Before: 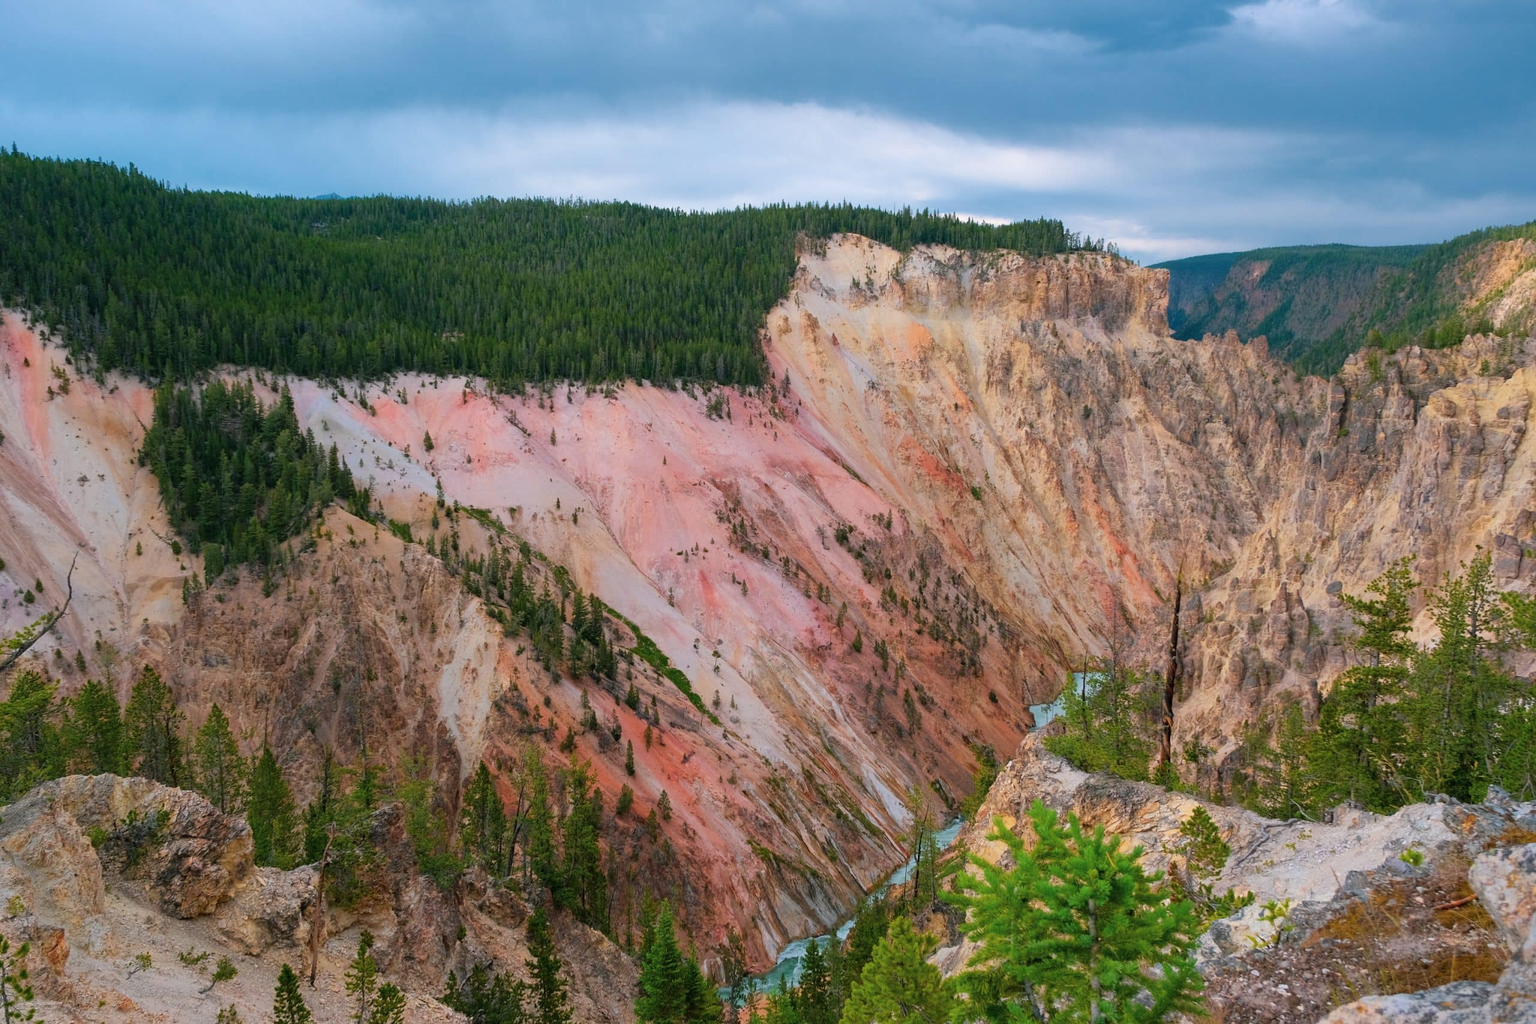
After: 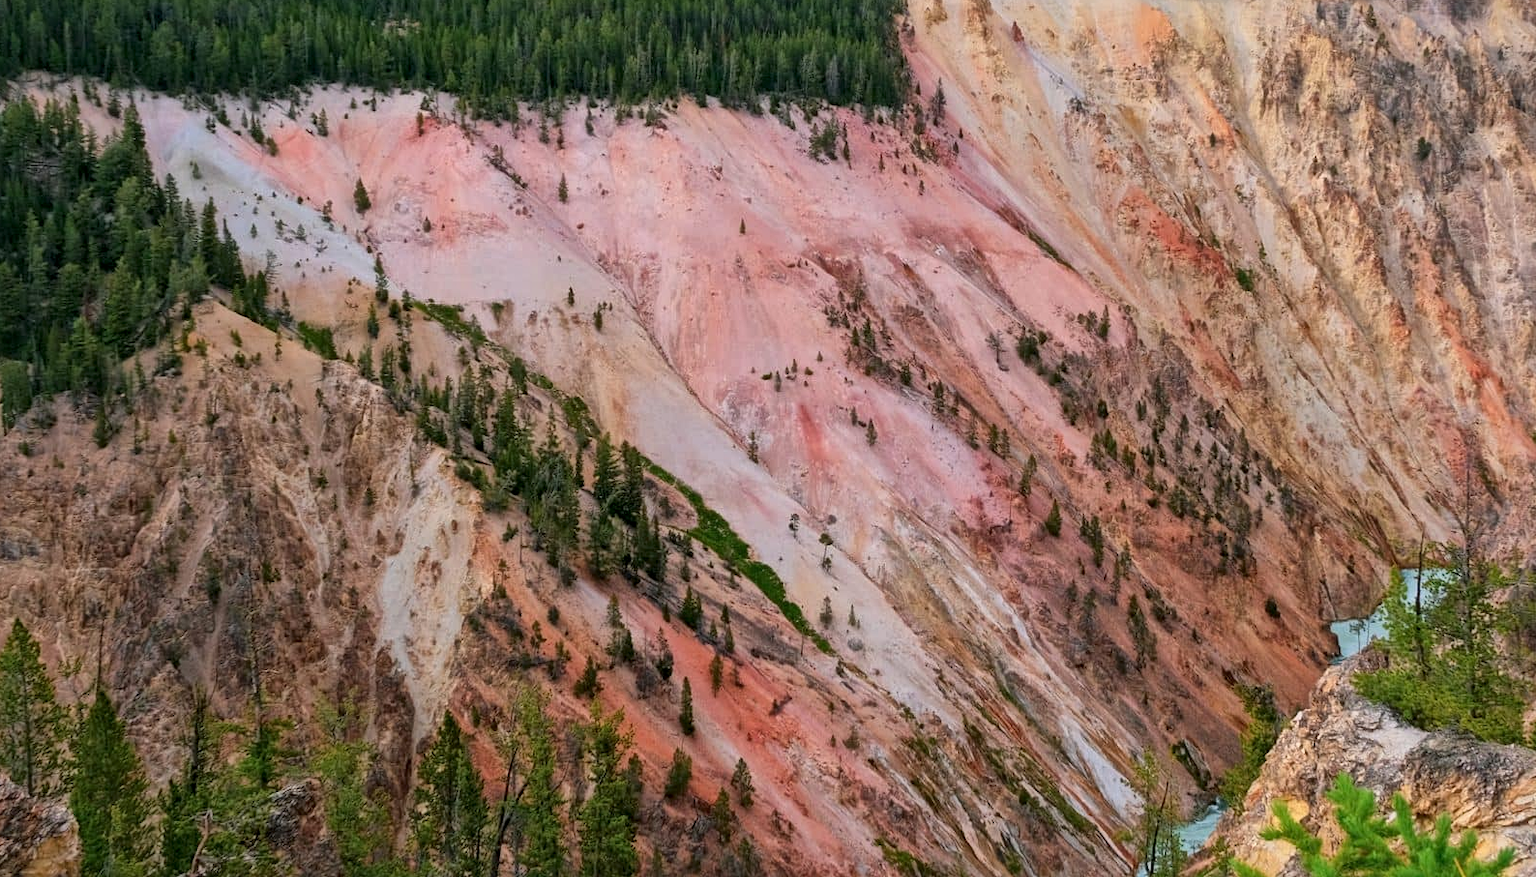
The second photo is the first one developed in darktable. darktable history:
crop: left 13.312%, top 31.28%, right 24.627%, bottom 15.582%
tone equalizer: on, module defaults
local contrast: mode bilateral grid, contrast 20, coarseness 20, detail 150%, midtone range 0.2
